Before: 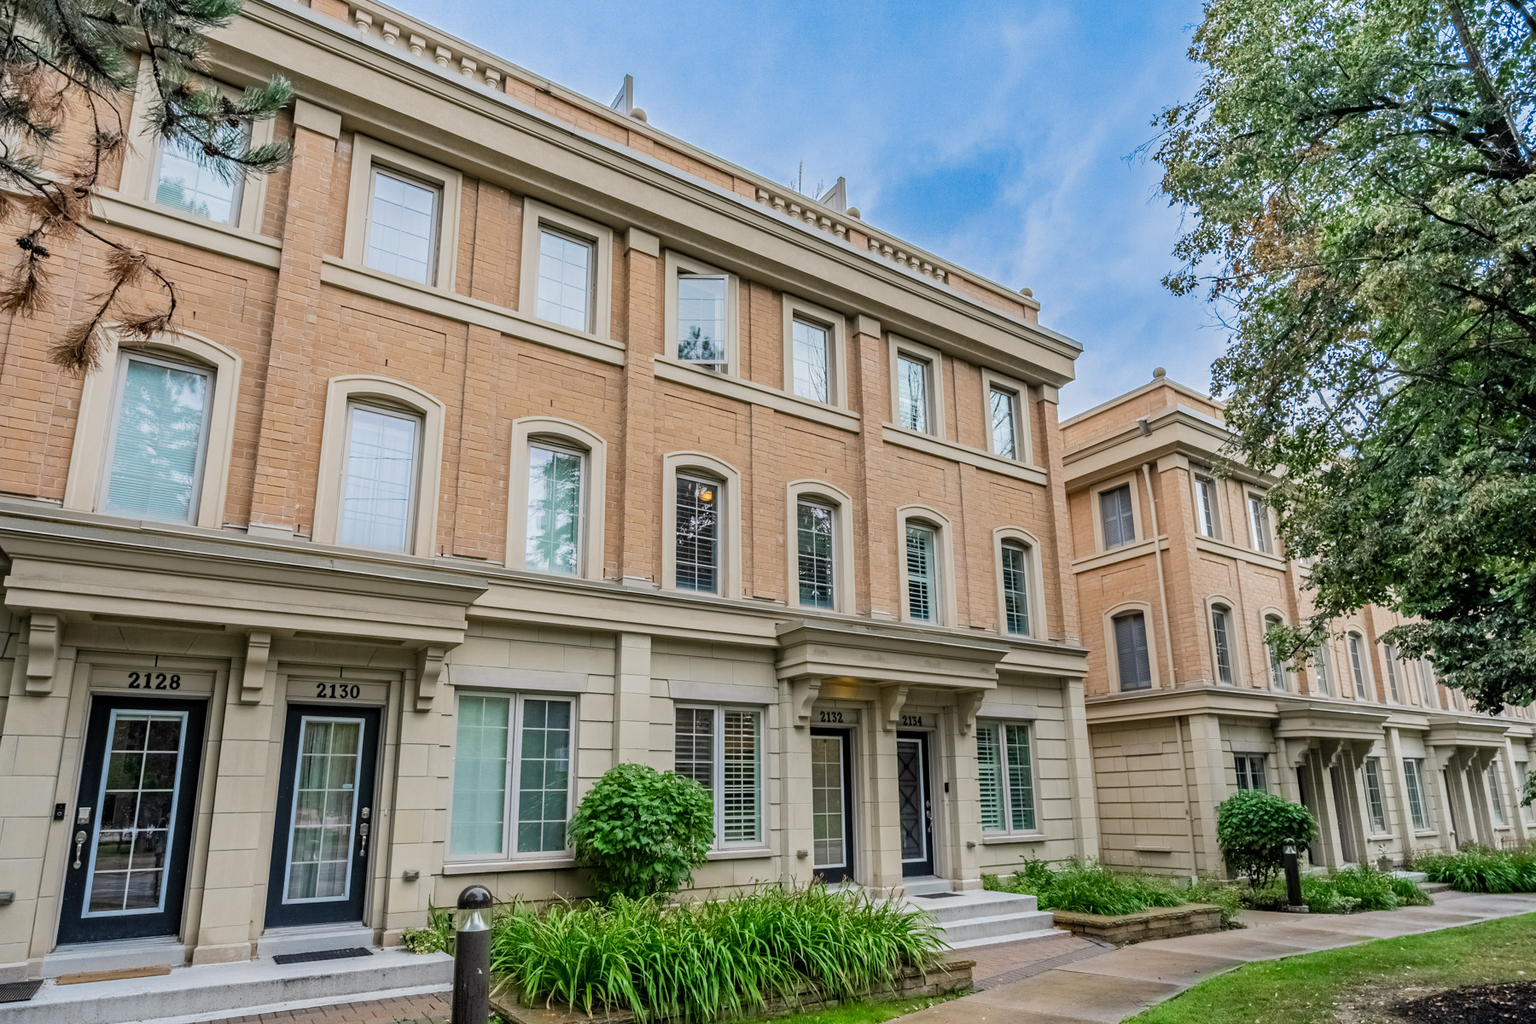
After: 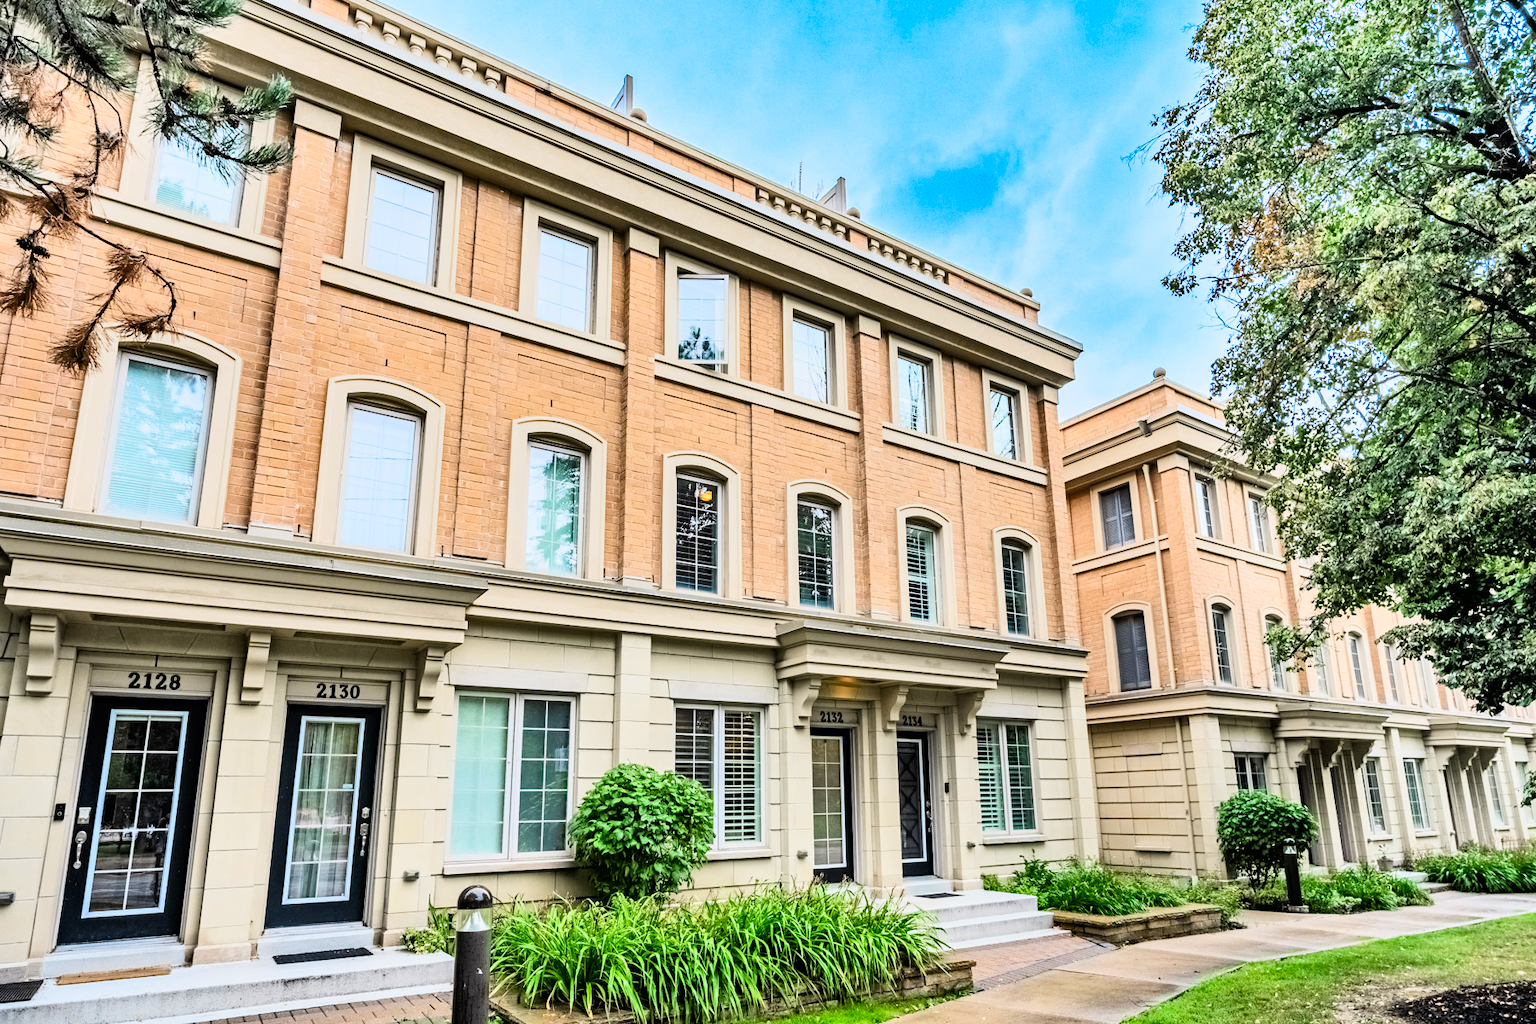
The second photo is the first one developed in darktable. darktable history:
base curve: curves: ch0 [(0, 0) (0, 0.001) (0.001, 0.001) (0.004, 0.002) (0.007, 0.004) (0.015, 0.013) (0.033, 0.045) (0.052, 0.096) (0.075, 0.17) (0.099, 0.241) (0.163, 0.42) (0.219, 0.55) (0.259, 0.616) (0.327, 0.722) (0.365, 0.765) (0.522, 0.873) (0.547, 0.881) (0.689, 0.919) (0.826, 0.952) (1, 1)]
shadows and highlights: shadows 75.85, highlights -60.62, soften with gaussian
